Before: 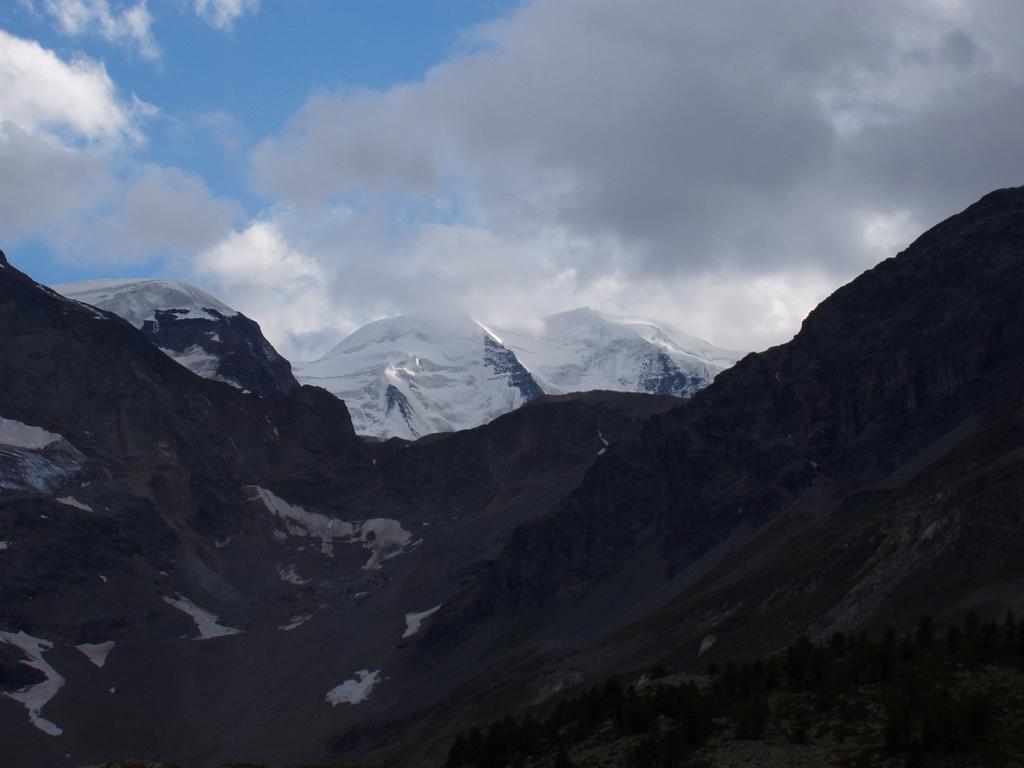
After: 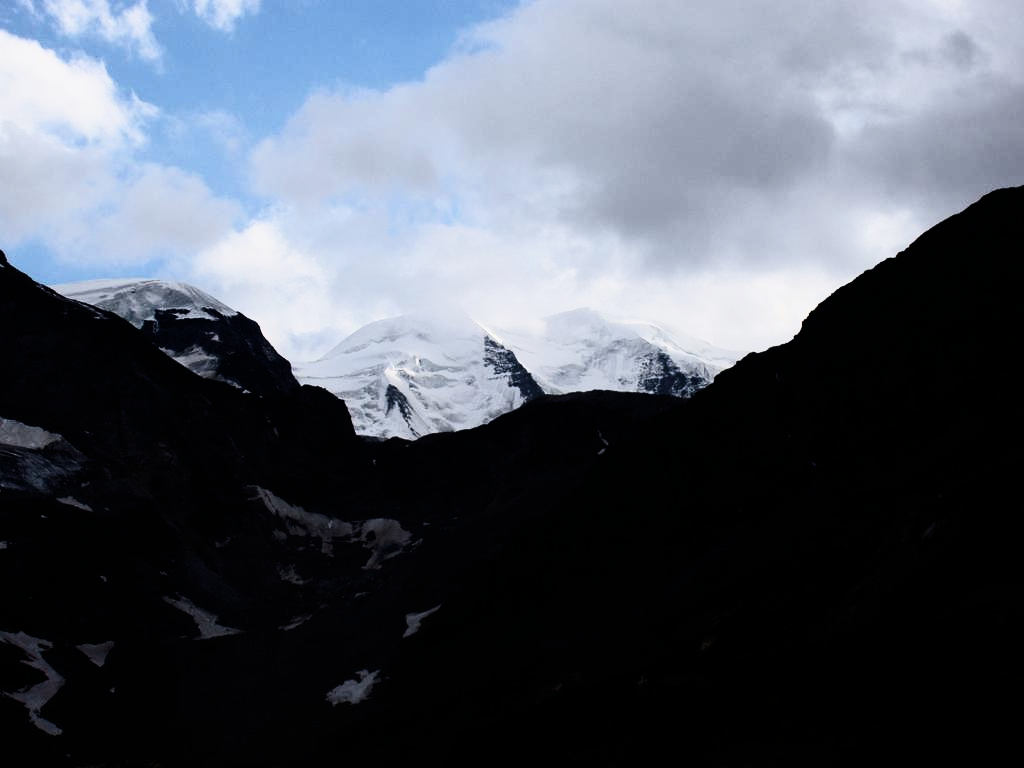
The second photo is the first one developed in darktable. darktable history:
contrast brightness saturation: contrast 0.39, brightness 0.1
filmic rgb: black relative exposure -5 EV, hardness 2.88, contrast 1.4, highlights saturation mix -30%
